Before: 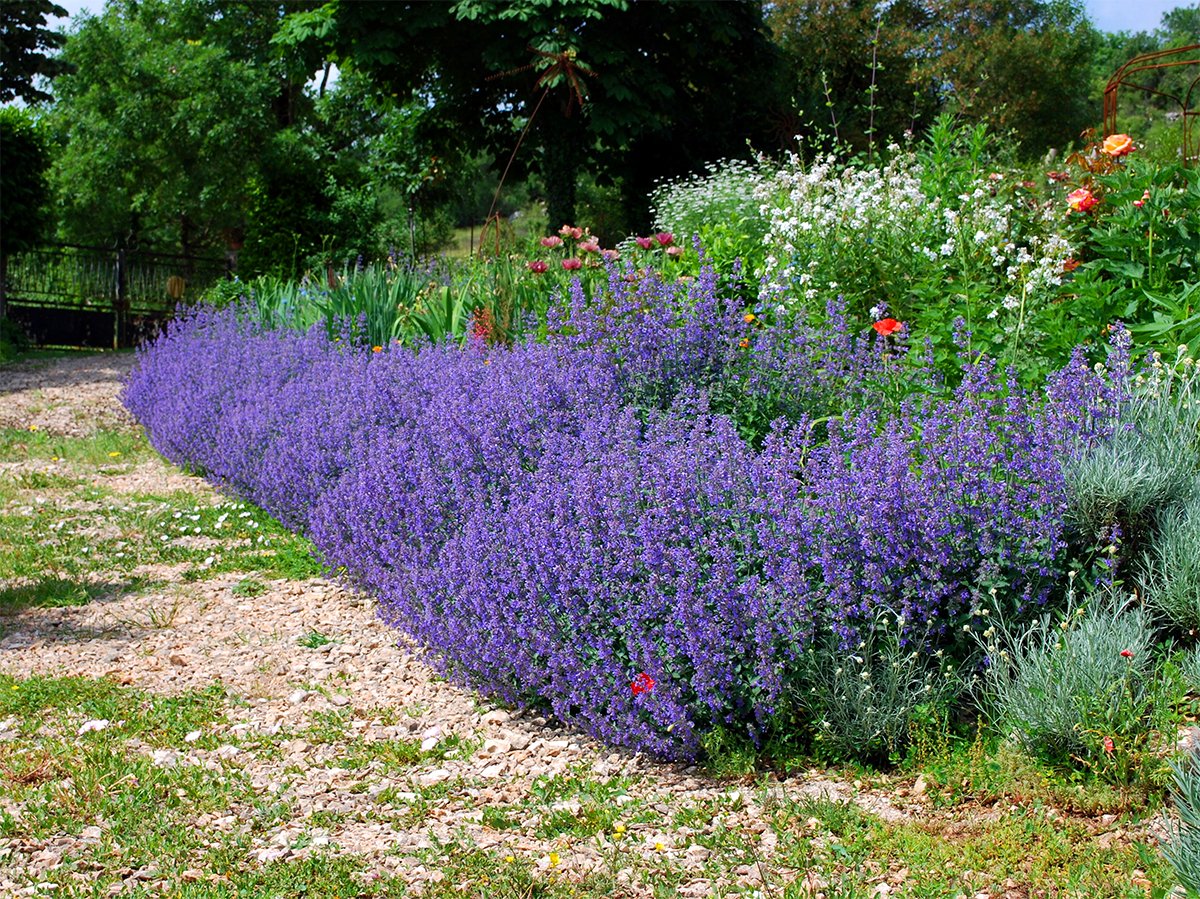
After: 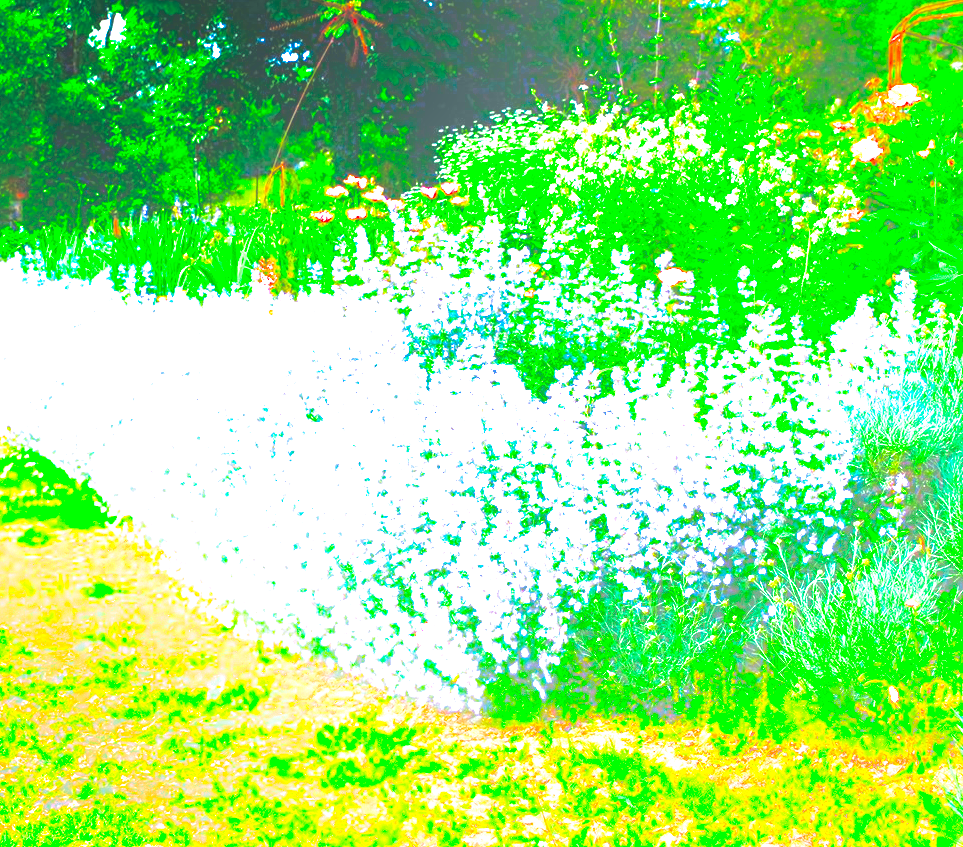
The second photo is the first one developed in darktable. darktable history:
split-toning: shadows › hue 205.2°, shadows › saturation 0.29, highlights › hue 50.4°, highlights › saturation 0.38, balance -49.9
color correction: highlights a* -7.33, highlights b* 1.26, shadows a* -3.55, saturation 1.4
color contrast: green-magenta contrast 1.55, blue-yellow contrast 1.83
exposure: black level correction 0, exposure 2 EV, compensate highlight preservation false
crop and rotate: left 17.959%, top 5.771%, right 1.742%
bloom: size 40%
color balance rgb: linear chroma grading › global chroma 15%, perceptual saturation grading › global saturation 30%
